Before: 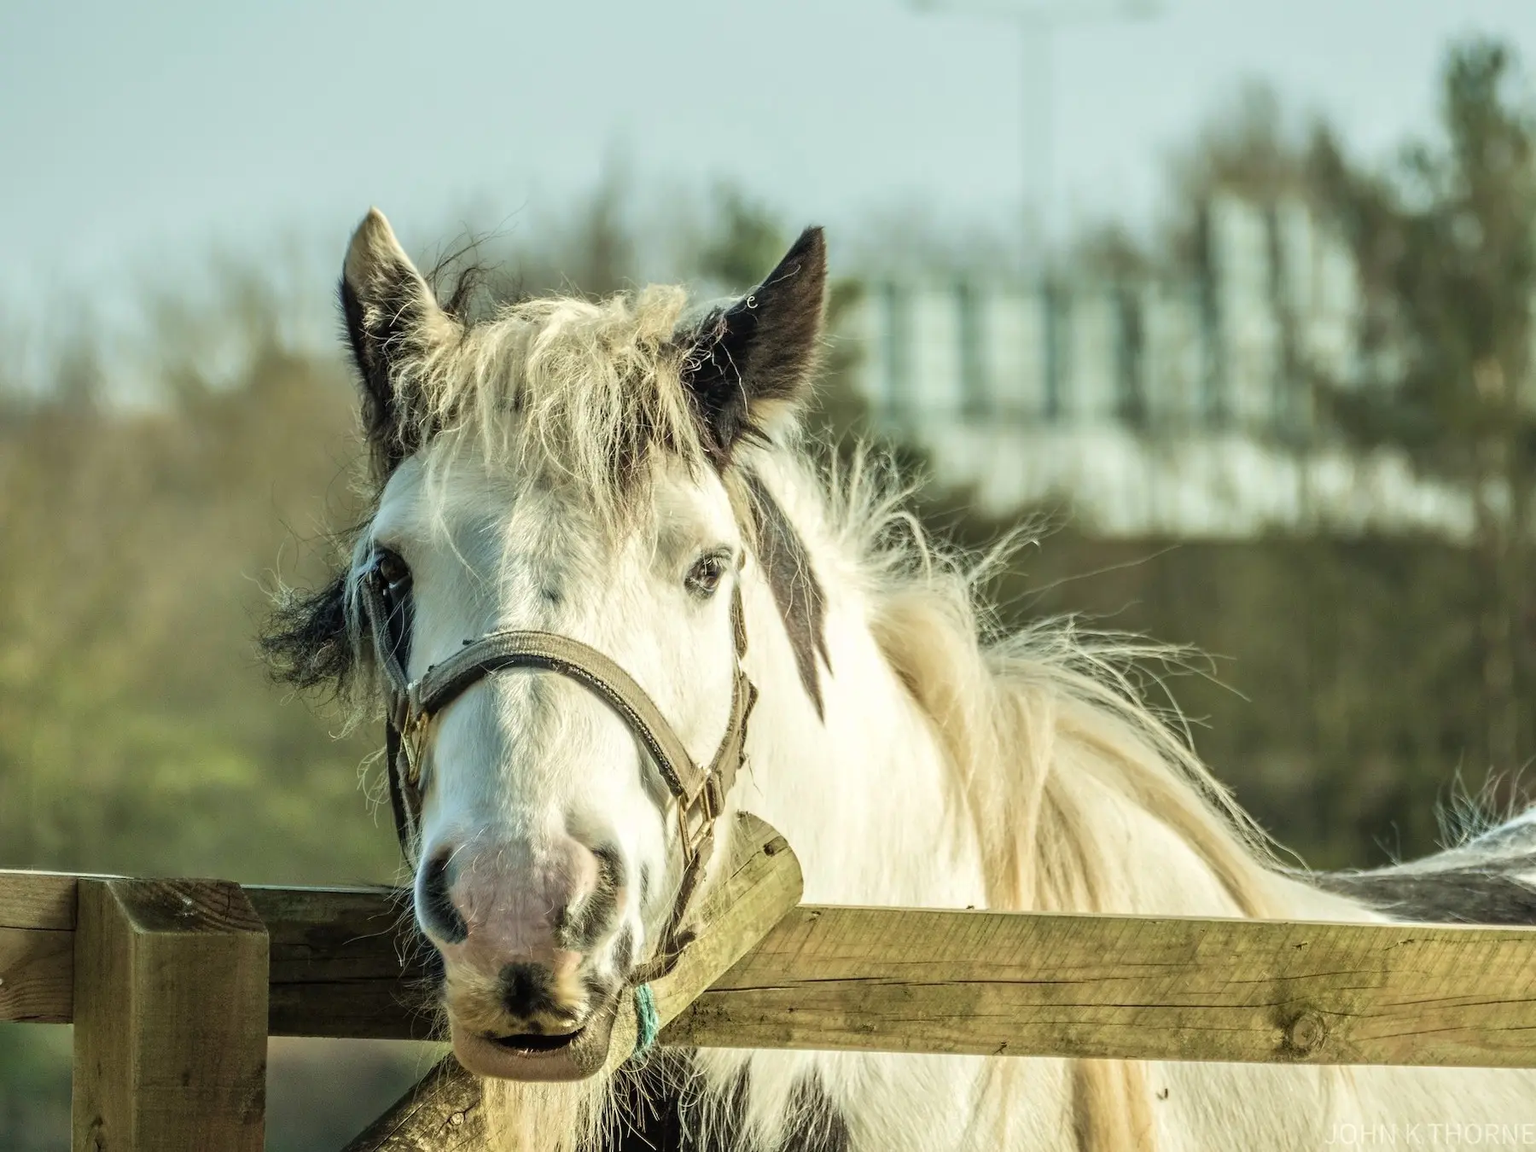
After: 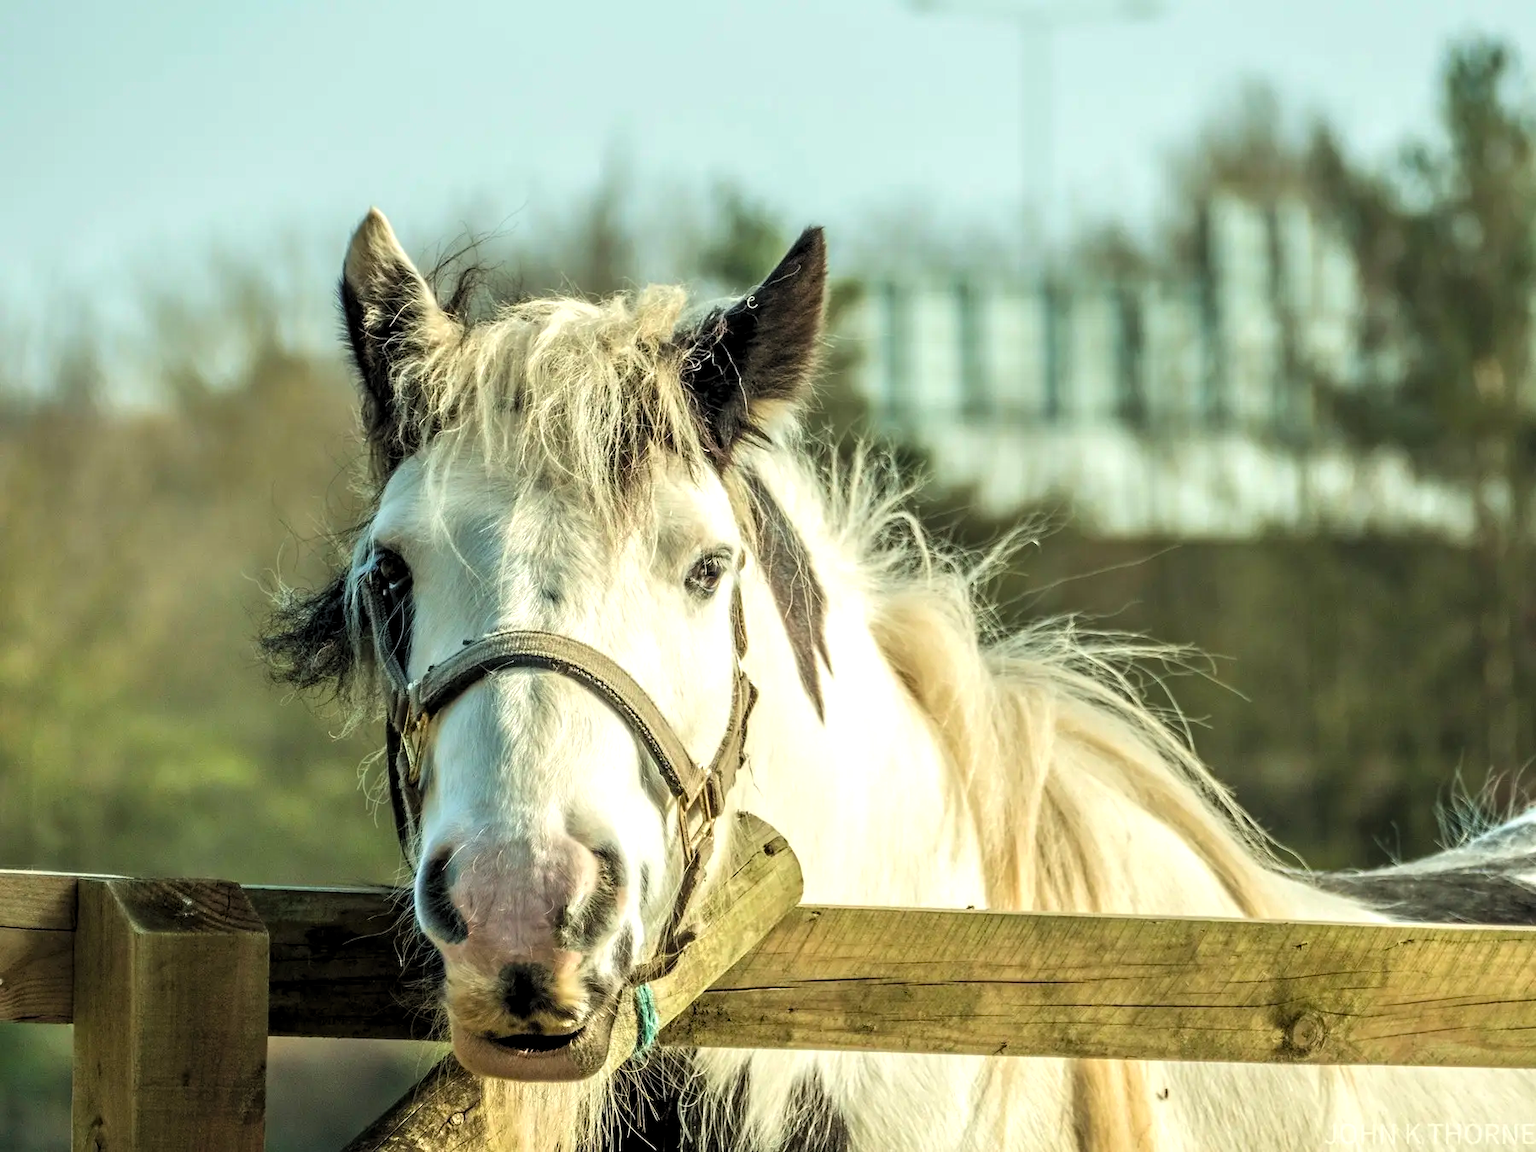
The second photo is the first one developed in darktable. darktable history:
levels: black 0.064%, levels [0.062, 0.494, 0.925]
